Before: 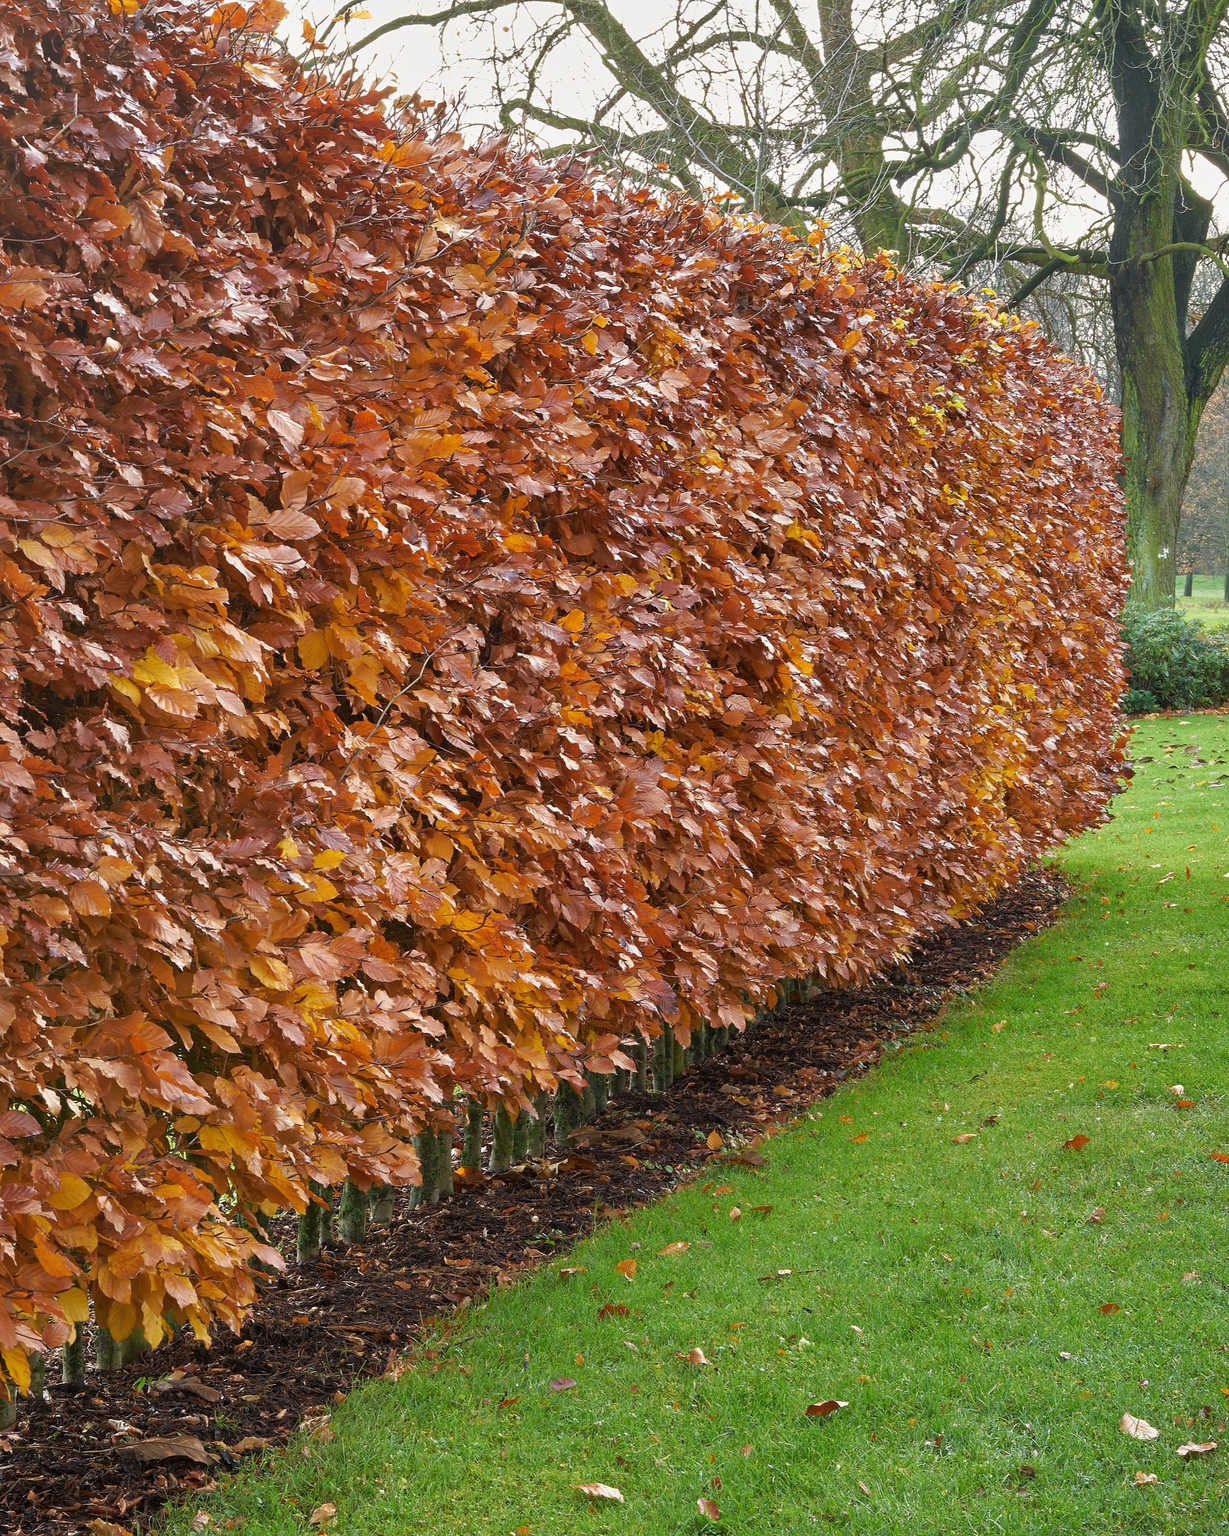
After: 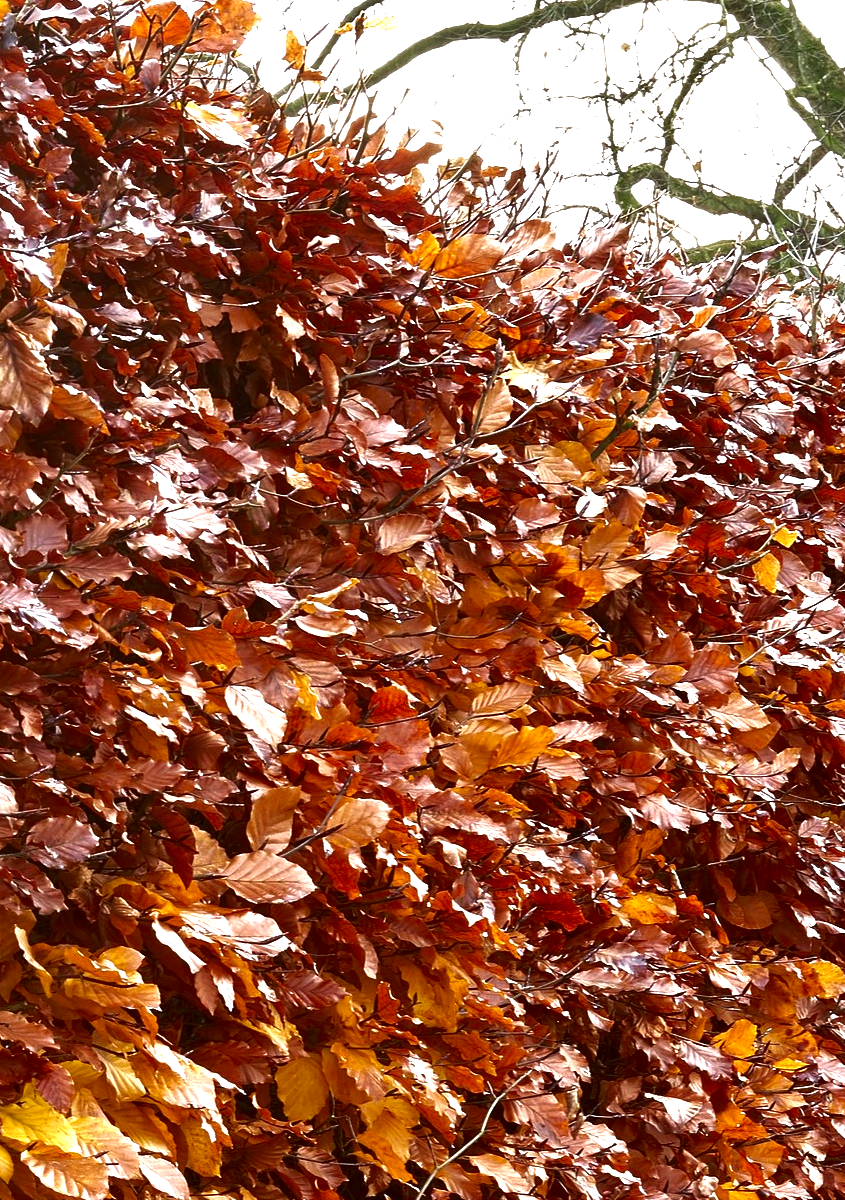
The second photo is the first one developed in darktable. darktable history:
crop and rotate: left 10.835%, top 0.107%, right 48.128%, bottom 53.308%
contrast brightness saturation: brightness -0.502
exposure: black level correction 0, exposure 1.095 EV, compensate highlight preservation false
